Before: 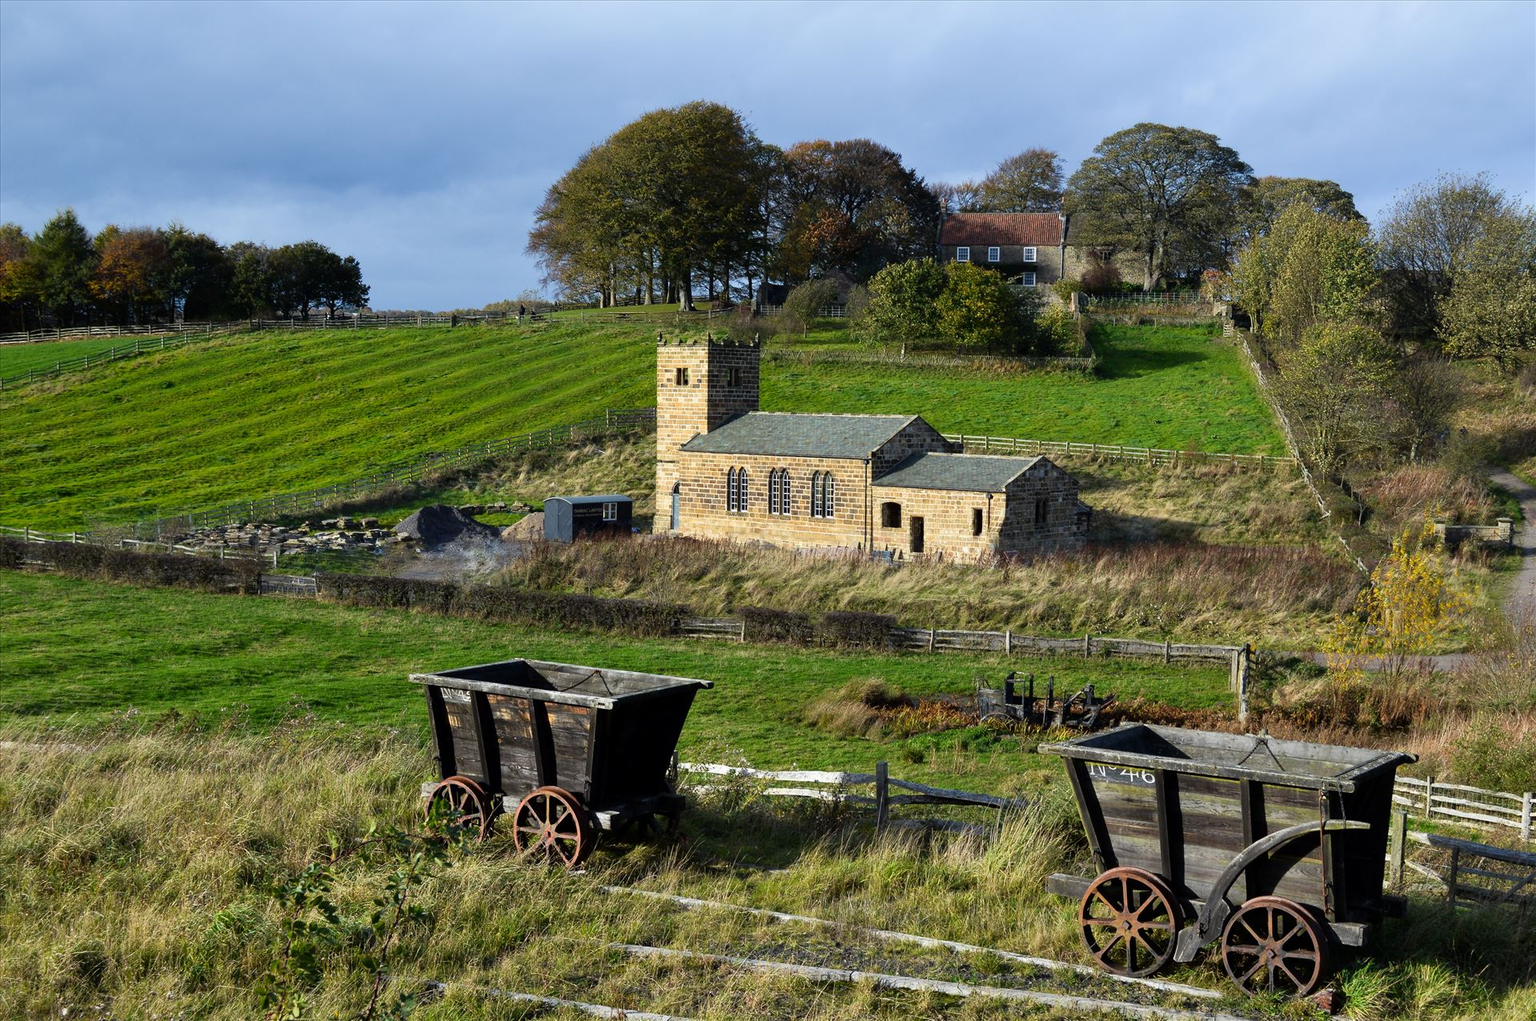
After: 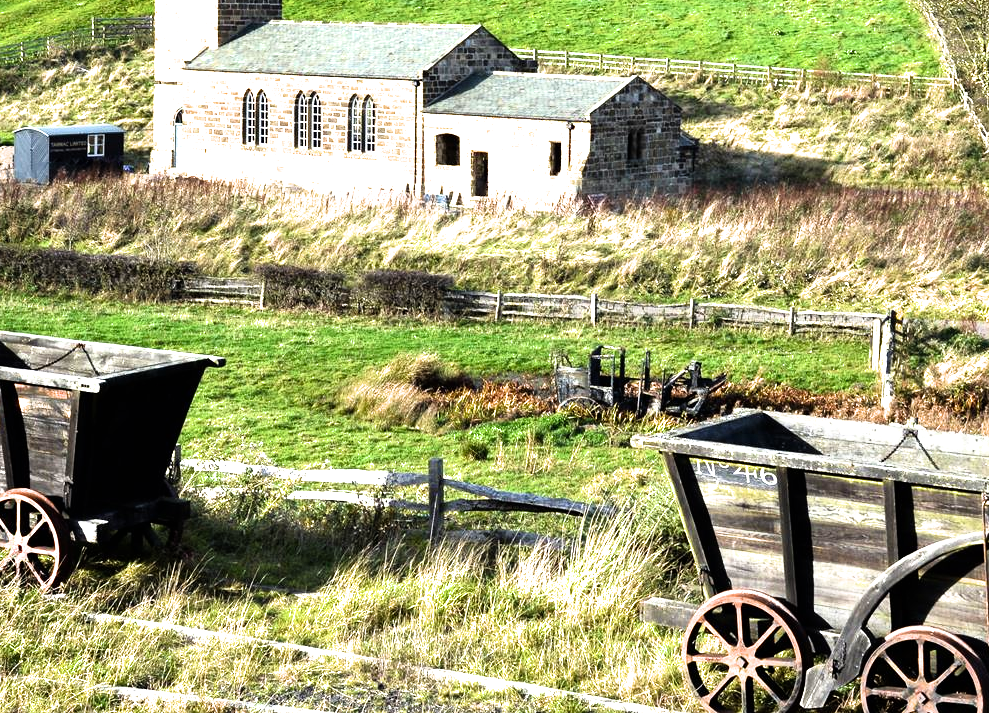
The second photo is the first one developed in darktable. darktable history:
crop: left 34.754%, top 38.771%, right 13.693%, bottom 5.311%
exposure: black level correction 0, exposure 1.453 EV, compensate highlight preservation false
filmic rgb: black relative exposure -9.05 EV, white relative exposure 2.31 EV, hardness 7.44
